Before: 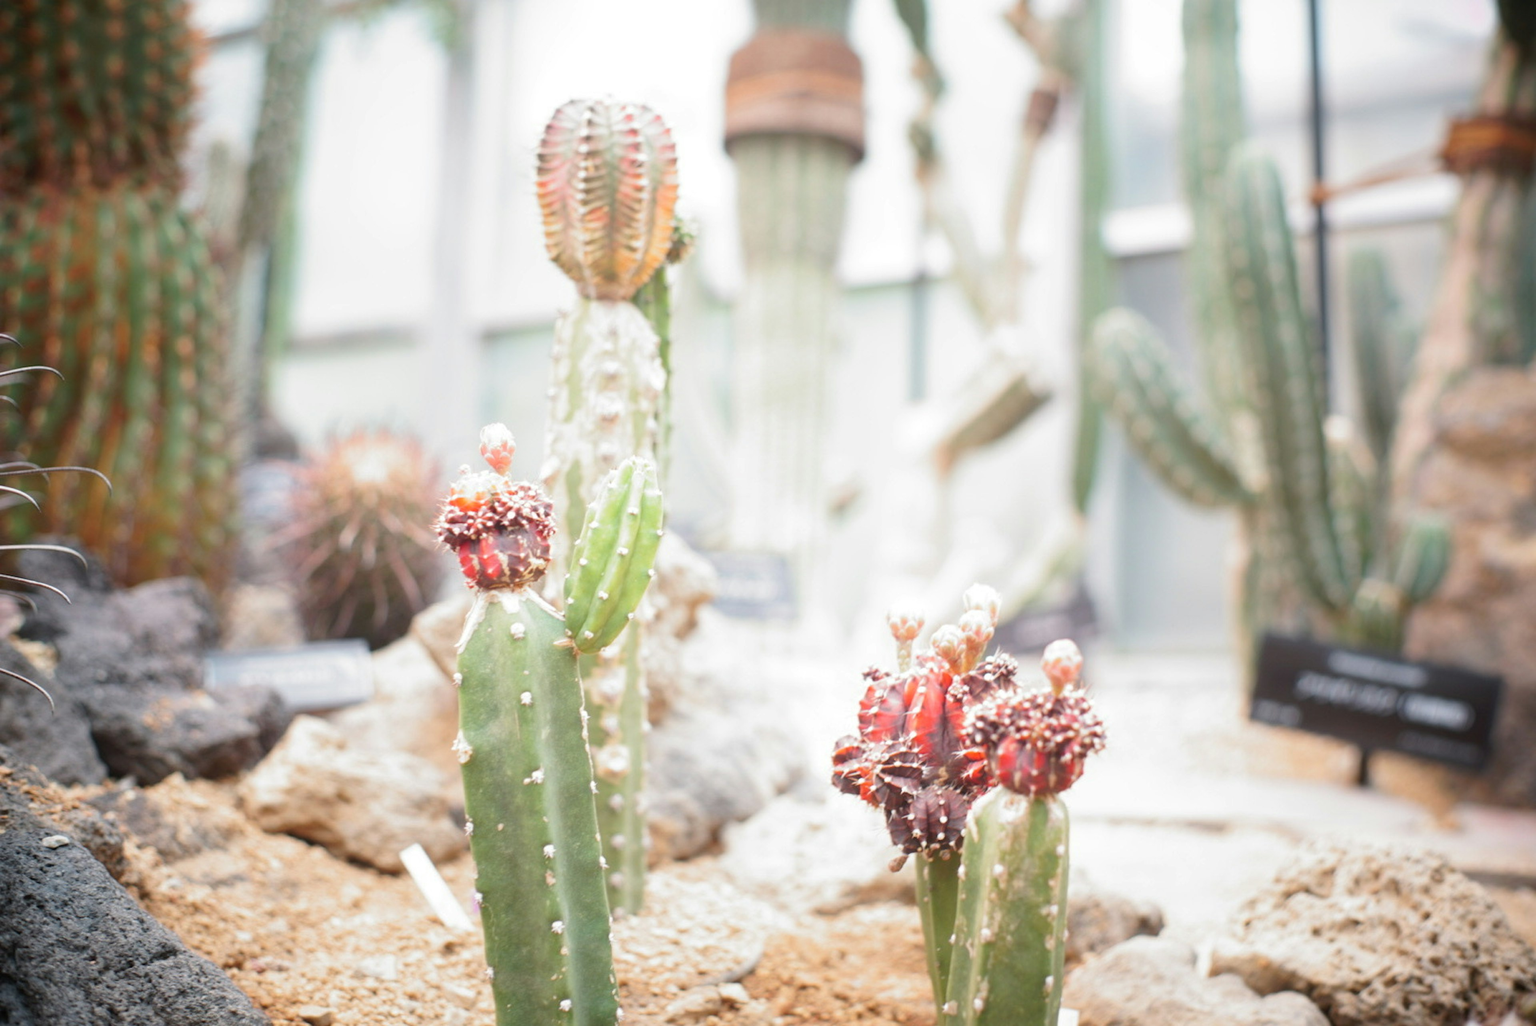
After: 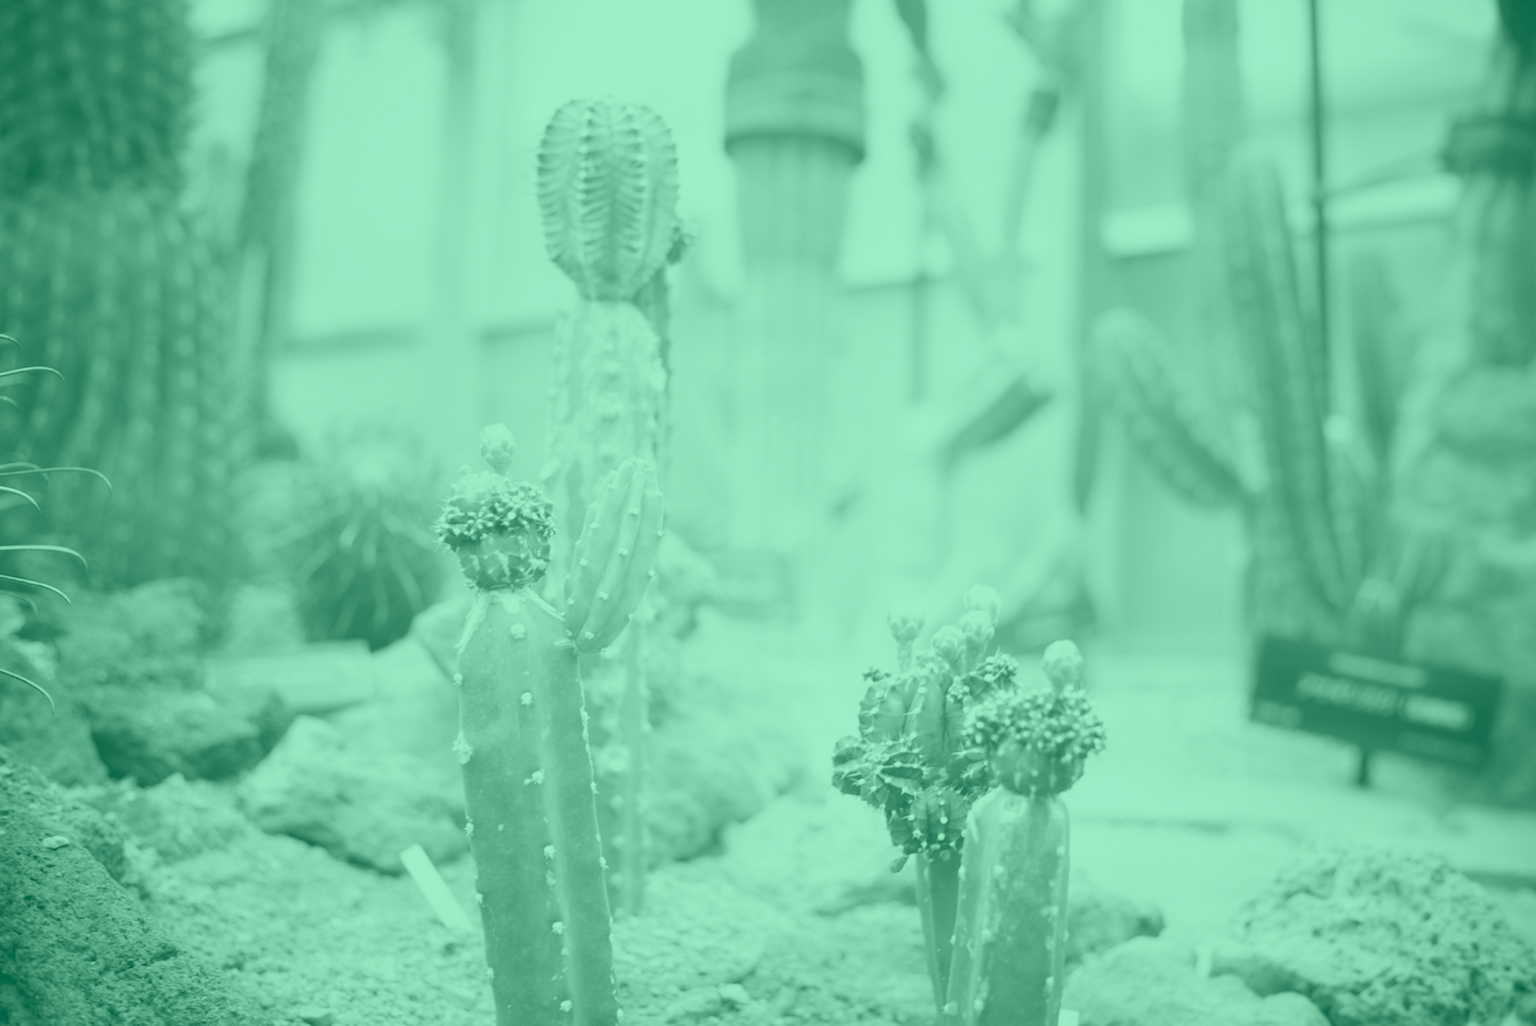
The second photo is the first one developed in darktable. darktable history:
colorize: hue 147.6°, saturation 65%, lightness 21.64%
exposure: exposure 0.236 EV, compensate highlight preservation false
